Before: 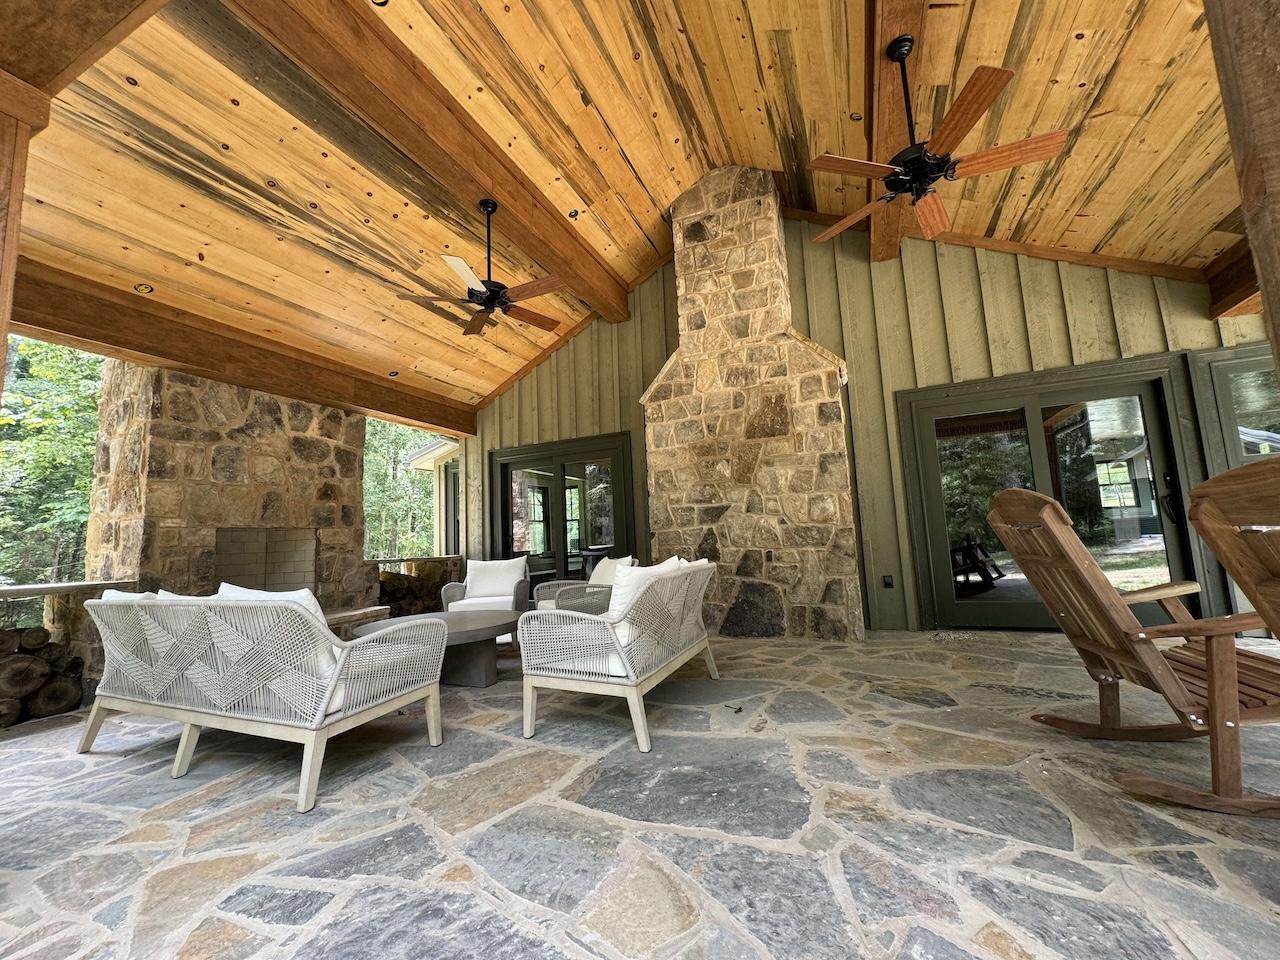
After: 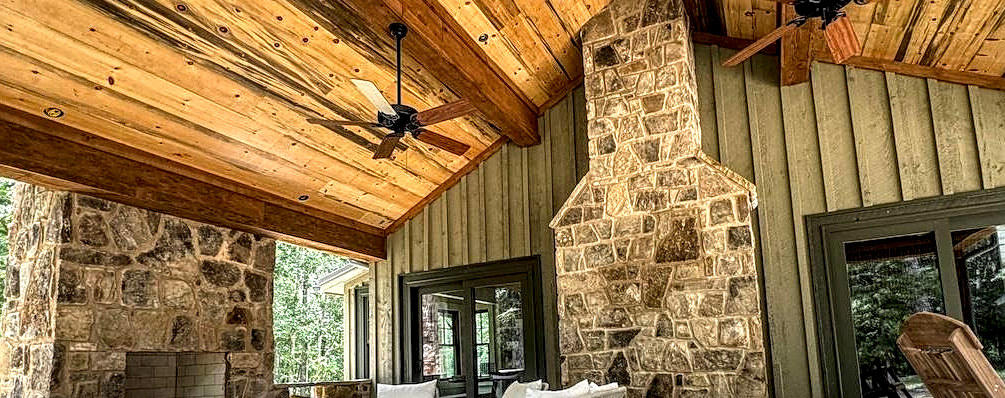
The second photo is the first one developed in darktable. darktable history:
sharpen: on, module defaults
crop: left 7.036%, top 18.398%, right 14.379%, bottom 40.043%
local contrast: highlights 0%, shadows 0%, detail 182%
exposure: compensate highlight preservation false
